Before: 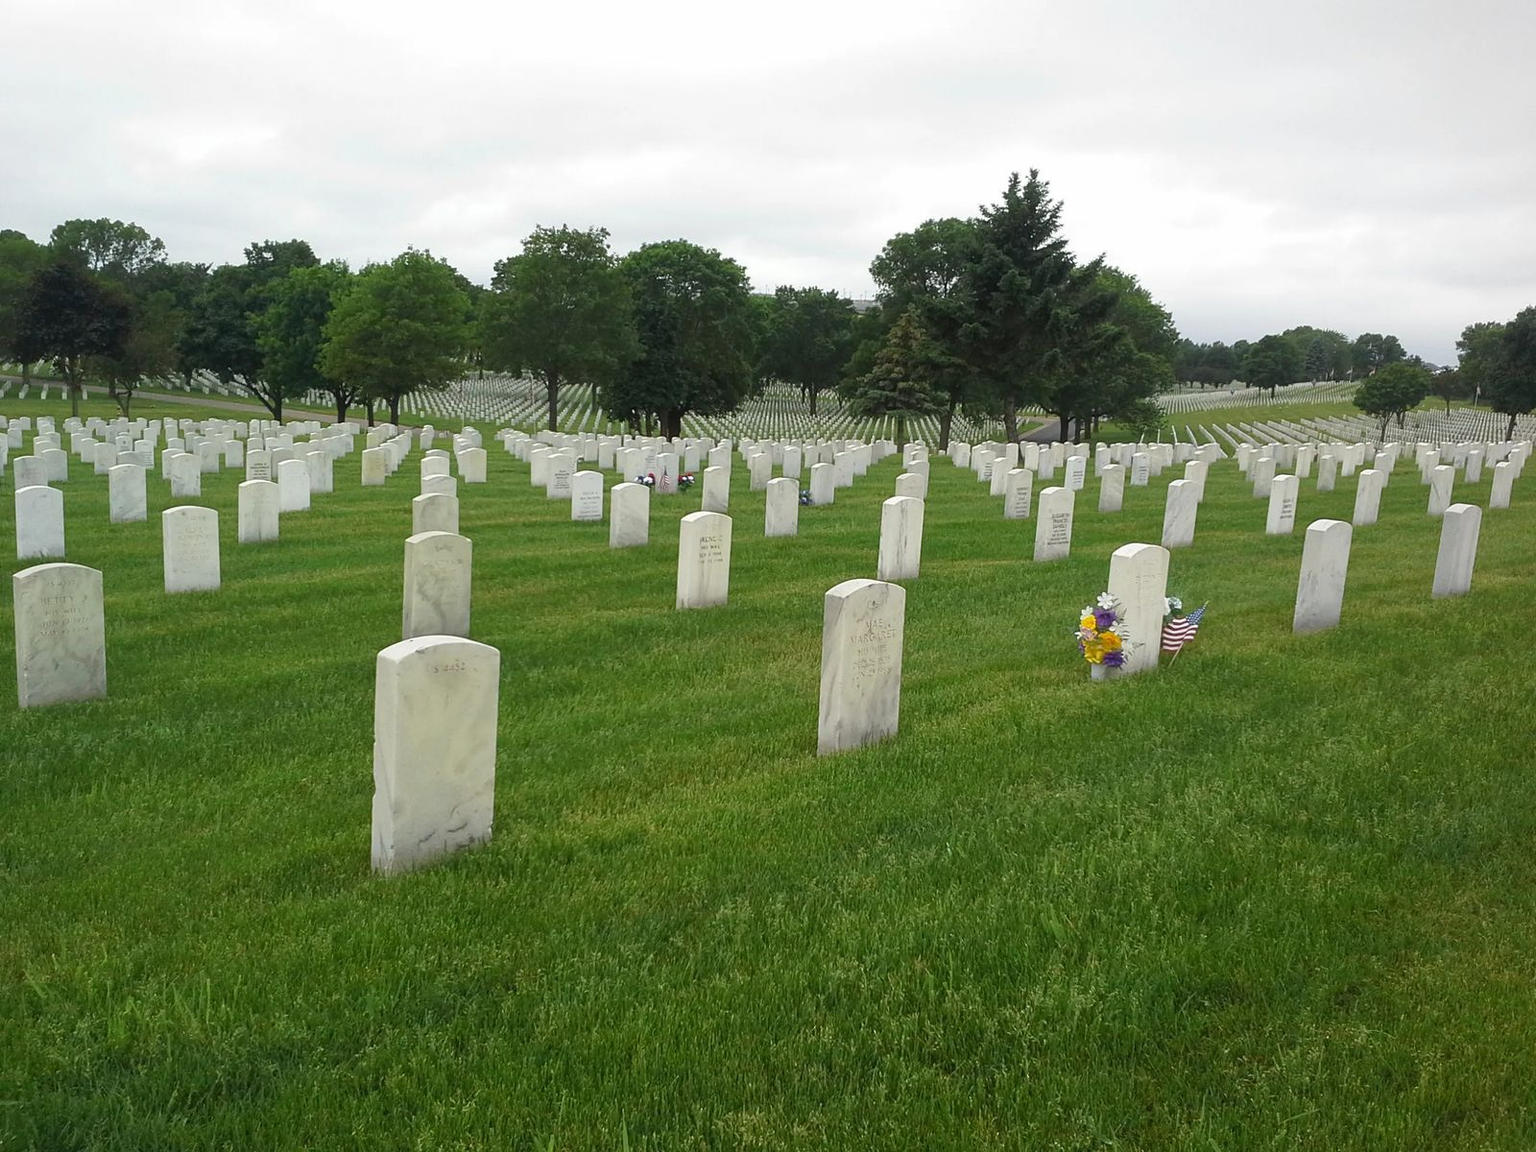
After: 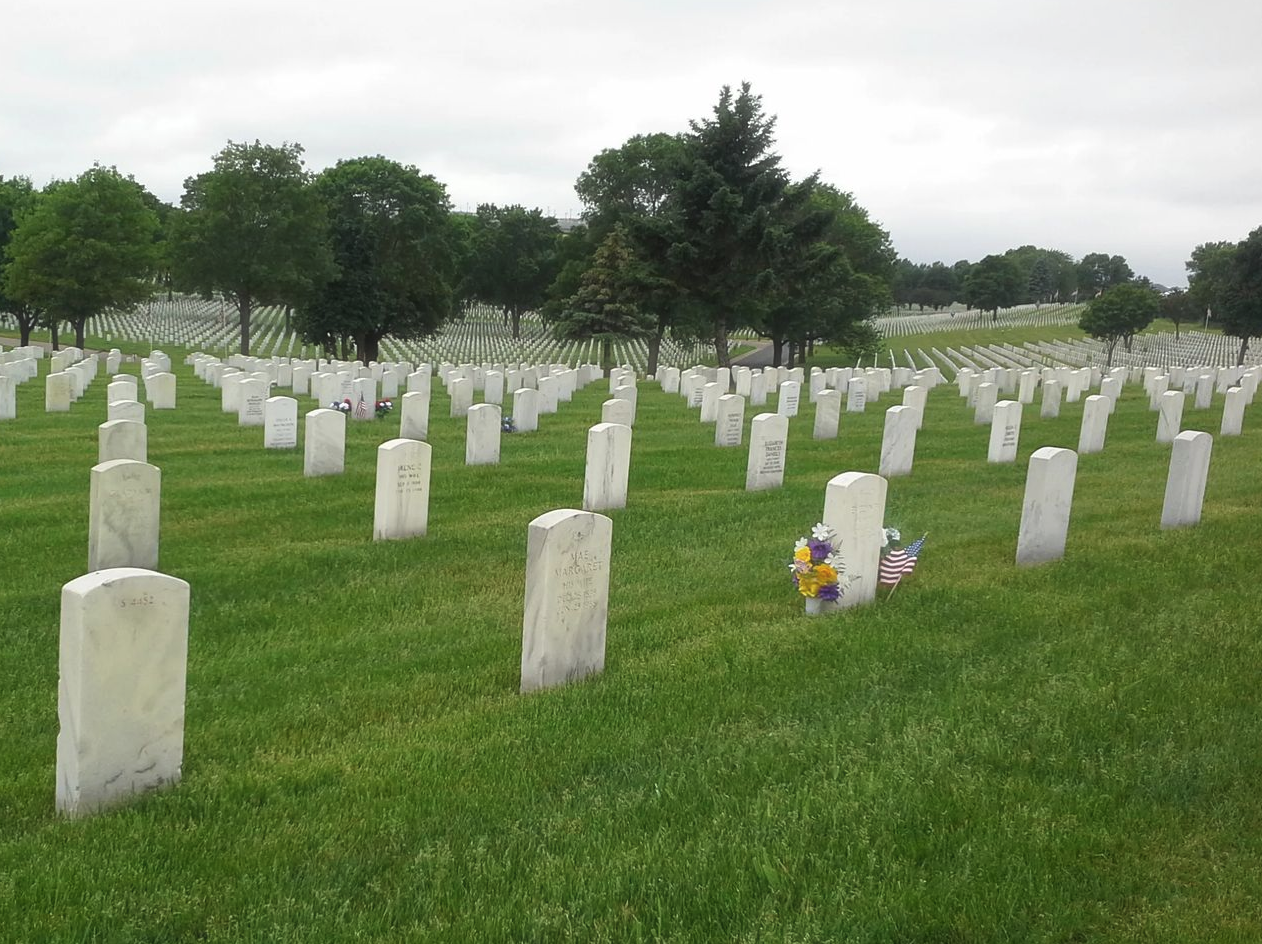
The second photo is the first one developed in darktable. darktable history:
haze removal: strength -0.09, adaptive false
crop and rotate: left 20.74%, top 7.912%, right 0.375%, bottom 13.378%
